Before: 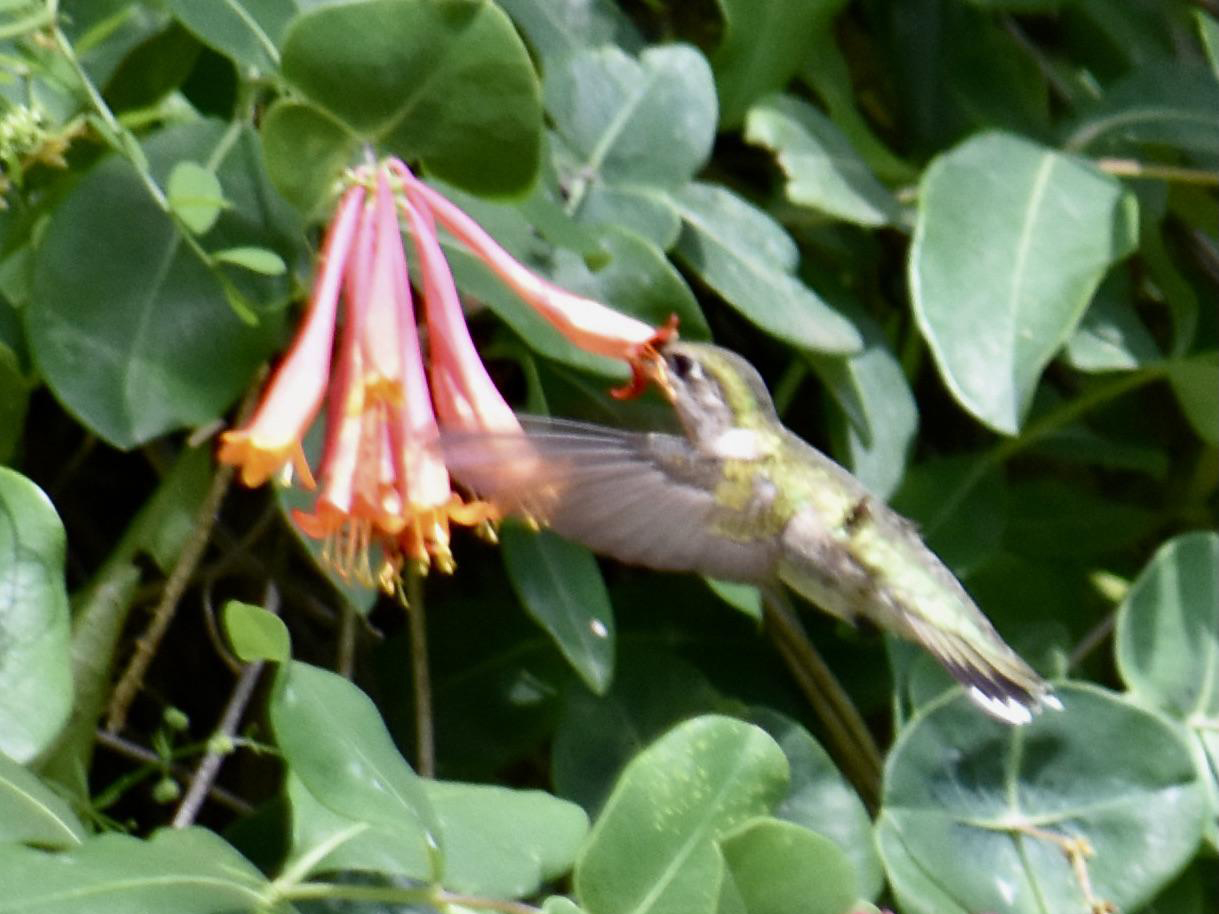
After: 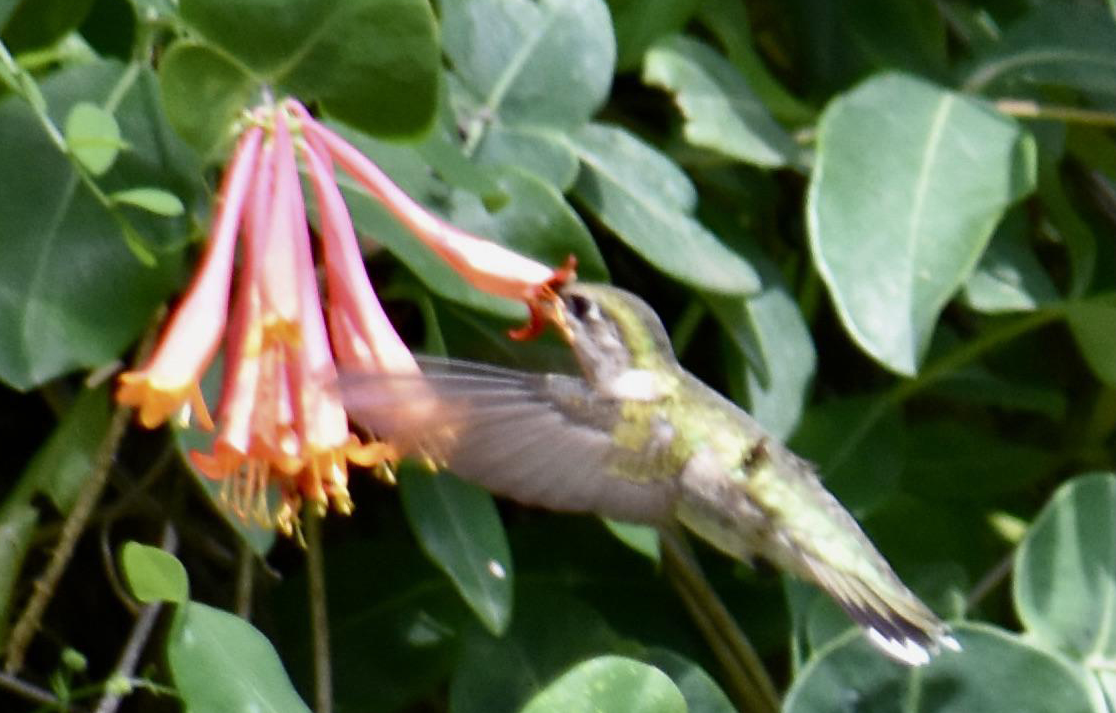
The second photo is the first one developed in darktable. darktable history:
crop: left 8.369%, top 6.559%, bottom 15.335%
